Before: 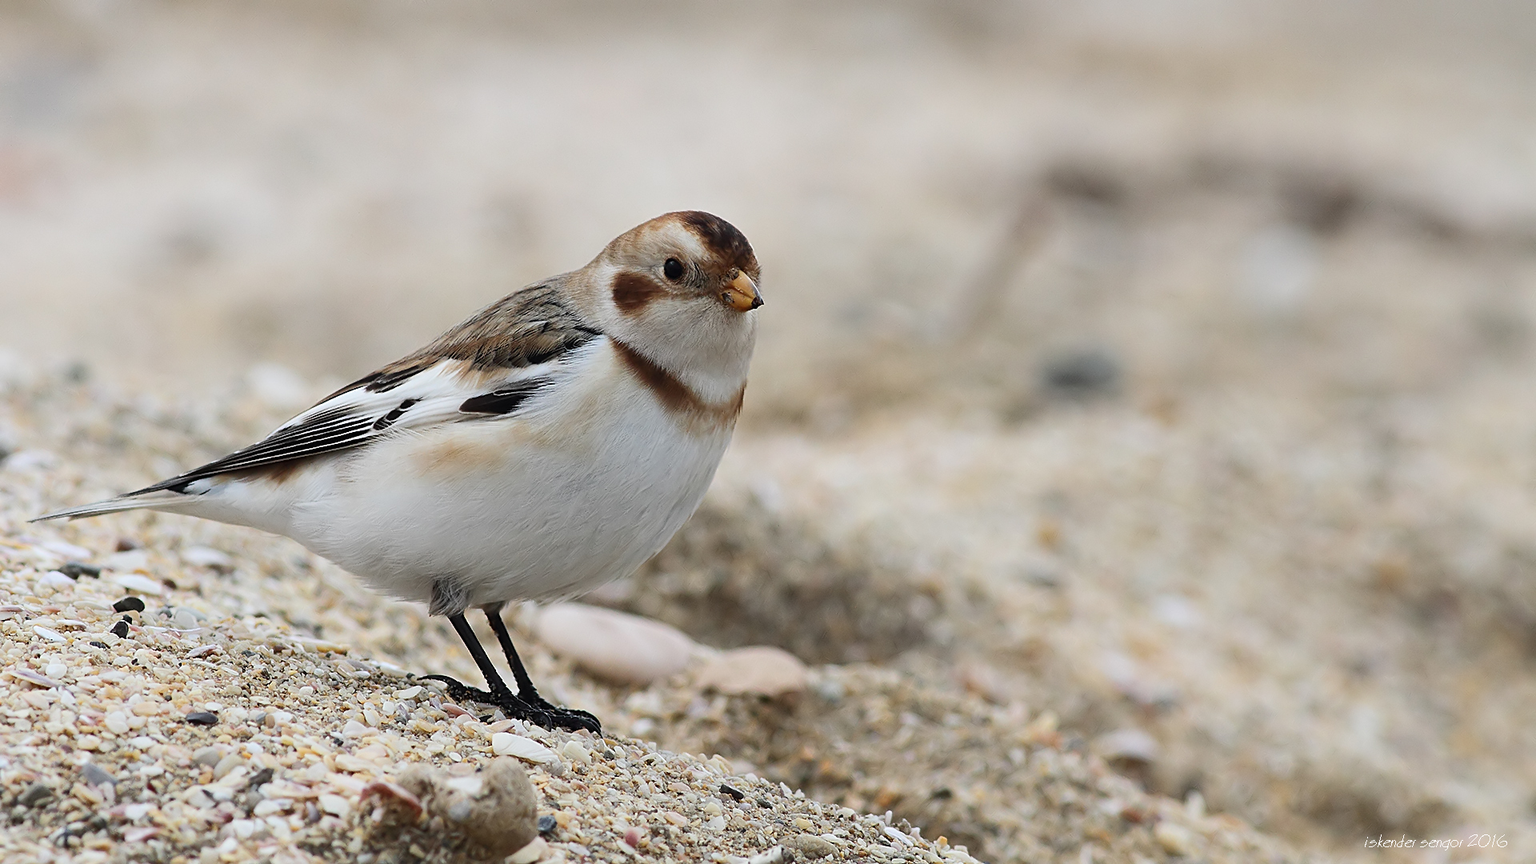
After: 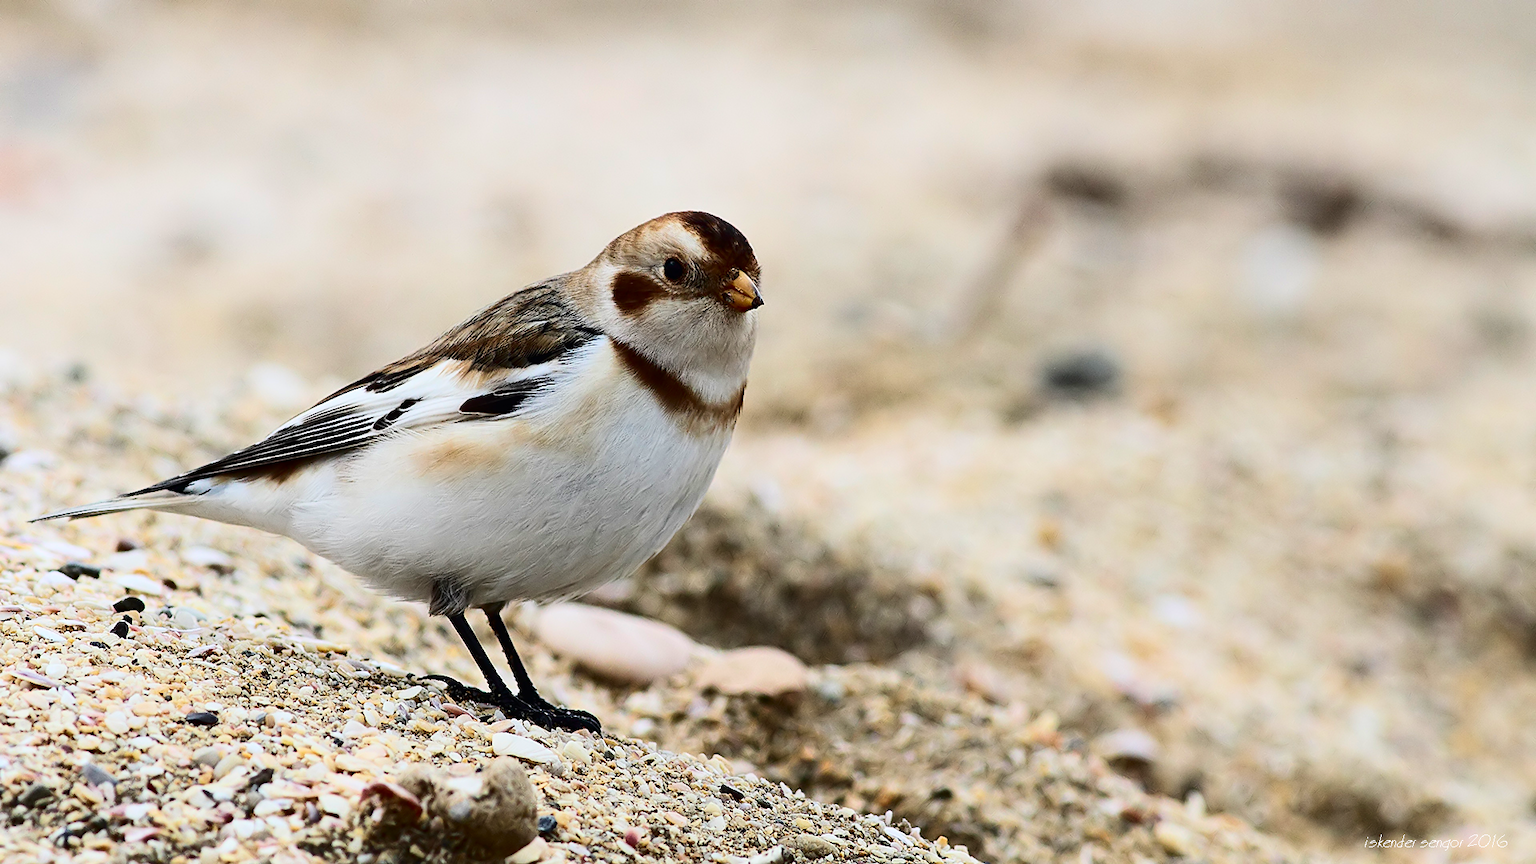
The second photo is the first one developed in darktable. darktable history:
velvia: on, module defaults
exposure: compensate highlight preservation false
contrast brightness saturation: contrast 0.329, brightness -0.078, saturation 0.173
local contrast: mode bilateral grid, contrast 99, coarseness 99, detail 93%, midtone range 0.2
